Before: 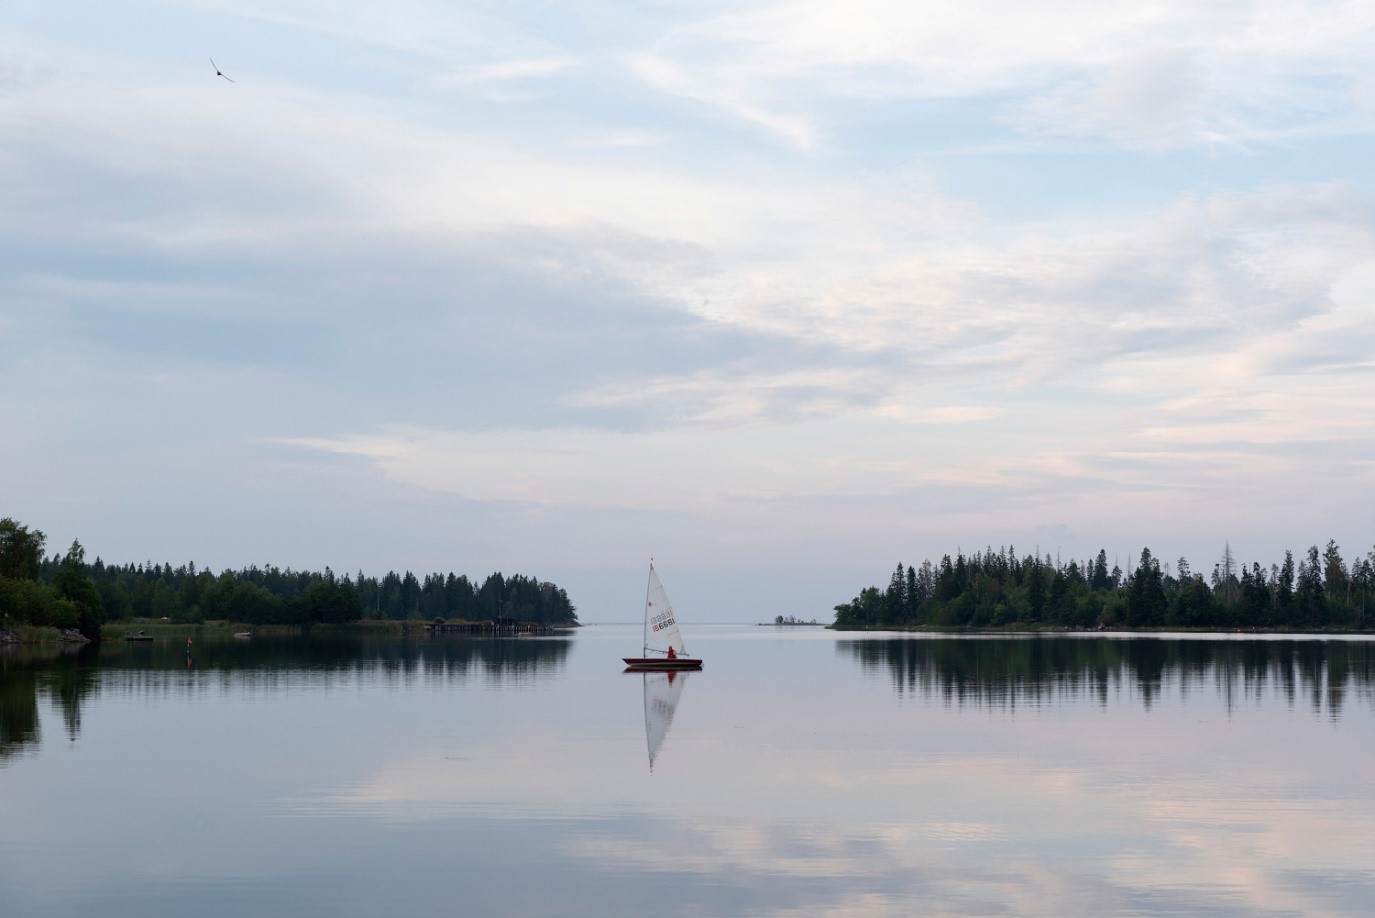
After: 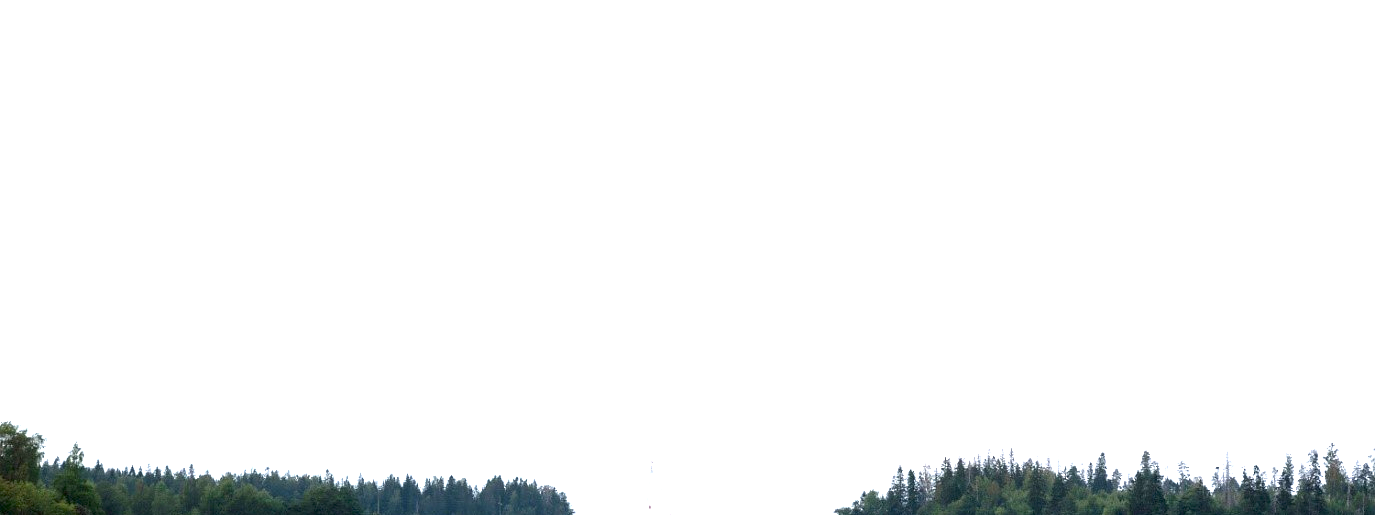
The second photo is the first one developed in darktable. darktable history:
exposure: exposure 2 EV, compensate highlight preservation false
crop and rotate: top 10.605%, bottom 33.274%
